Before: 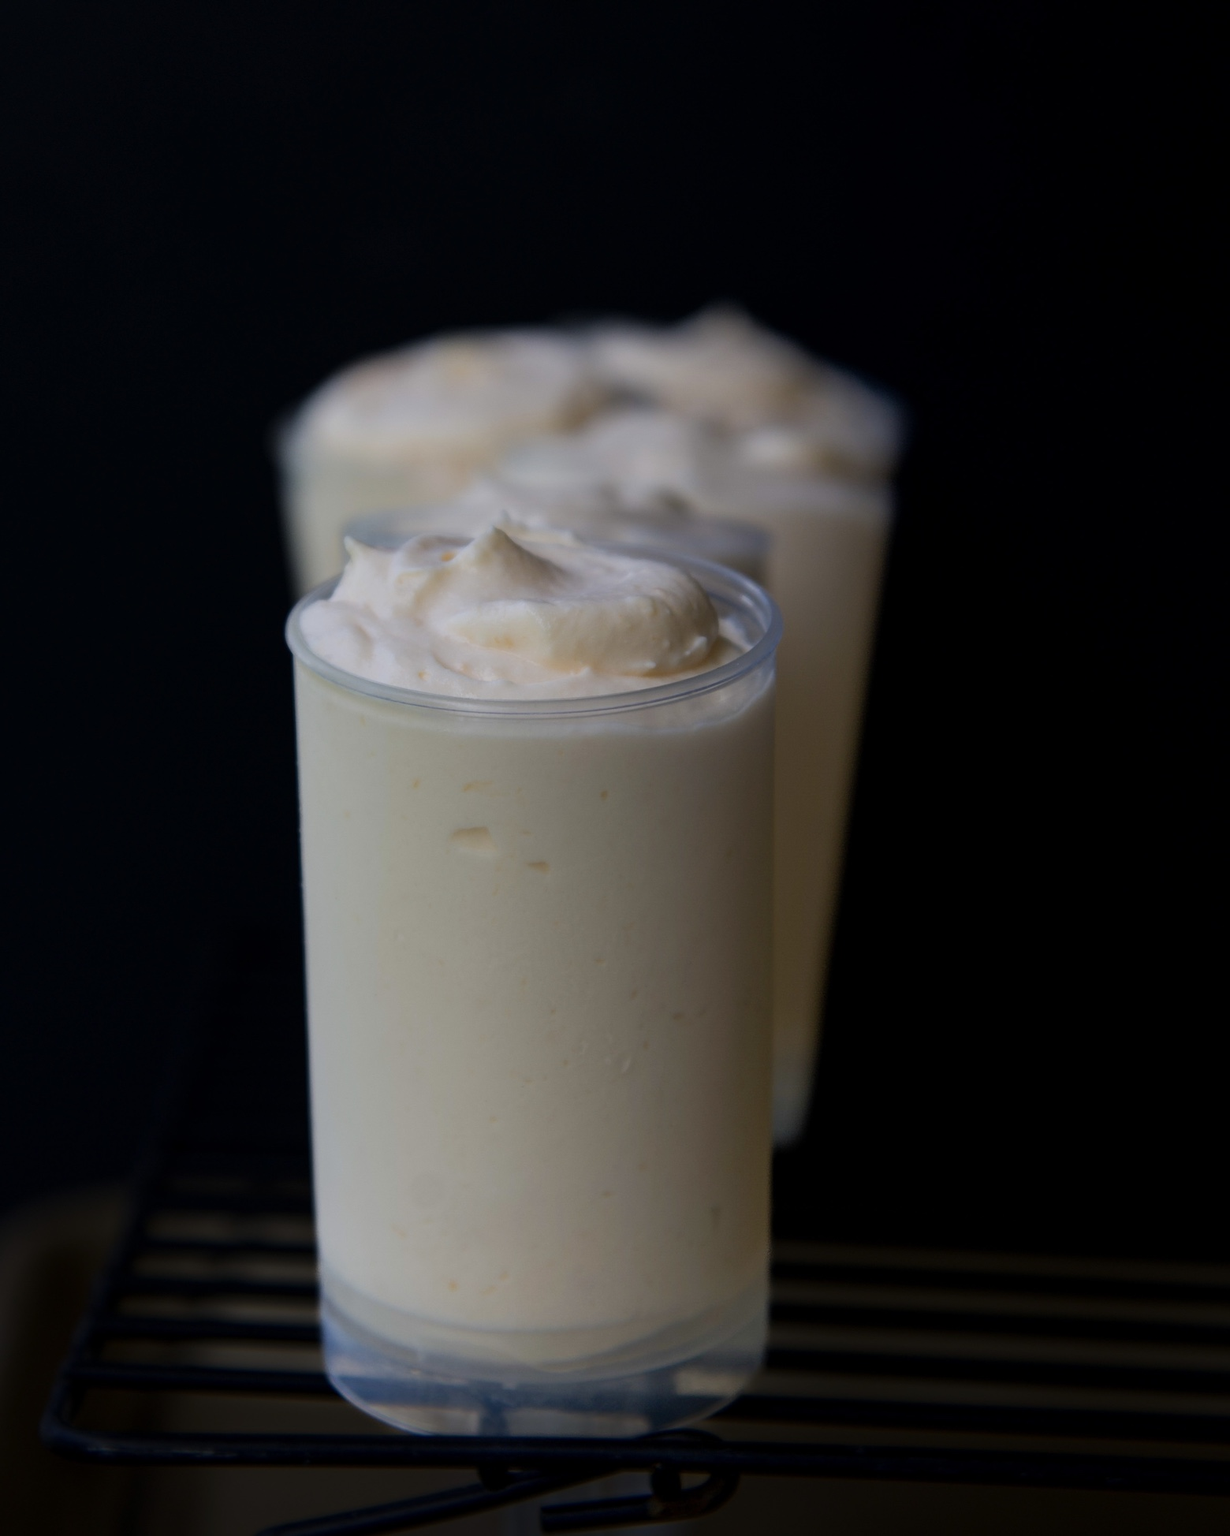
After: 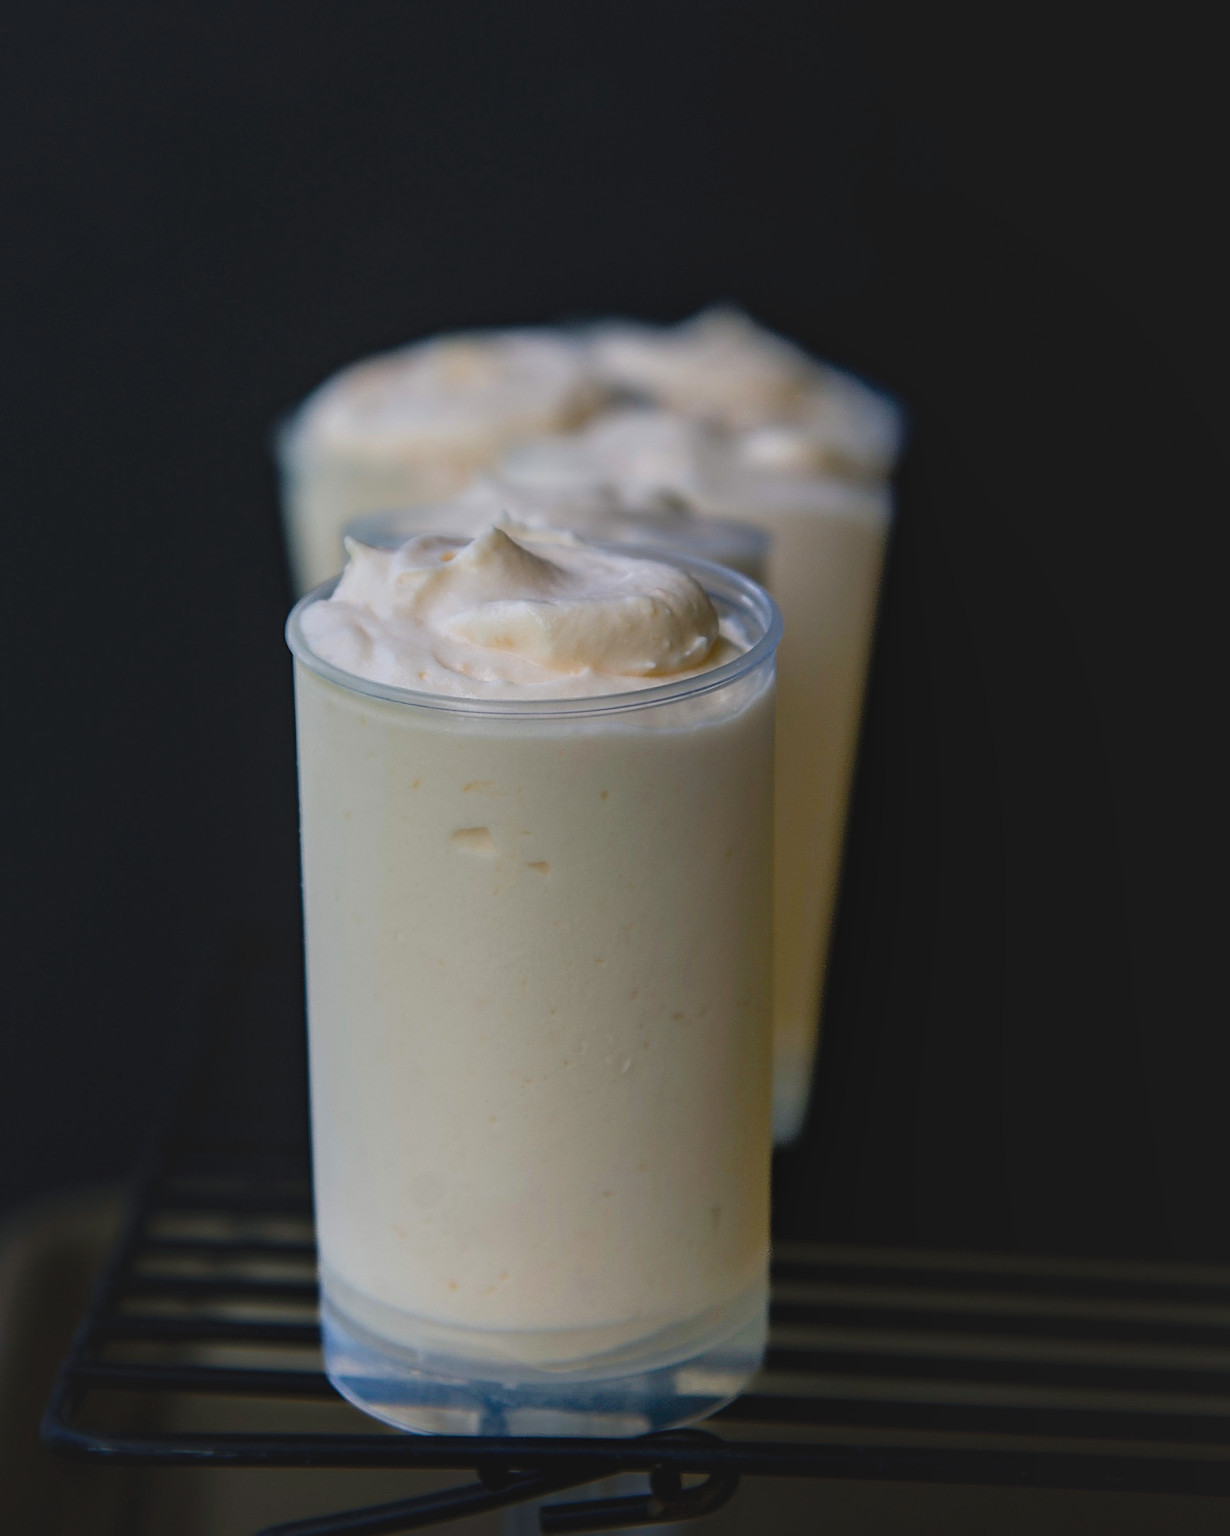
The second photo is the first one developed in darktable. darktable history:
local contrast: highlights 26%, detail 150%
exposure: exposure 0.085 EV, compensate highlight preservation false
sharpen: on, module defaults
contrast brightness saturation: contrast -0.154, brightness 0.054, saturation -0.139
color balance rgb: shadows lift › chroma 2.031%, shadows lift › hue 187.46°, perceptual saturation grading › global saturation 20%, perceptual saturation grading › highlights -24.832%, perceptual saturation grading › shadows 24.374%, global vibrance 20%
